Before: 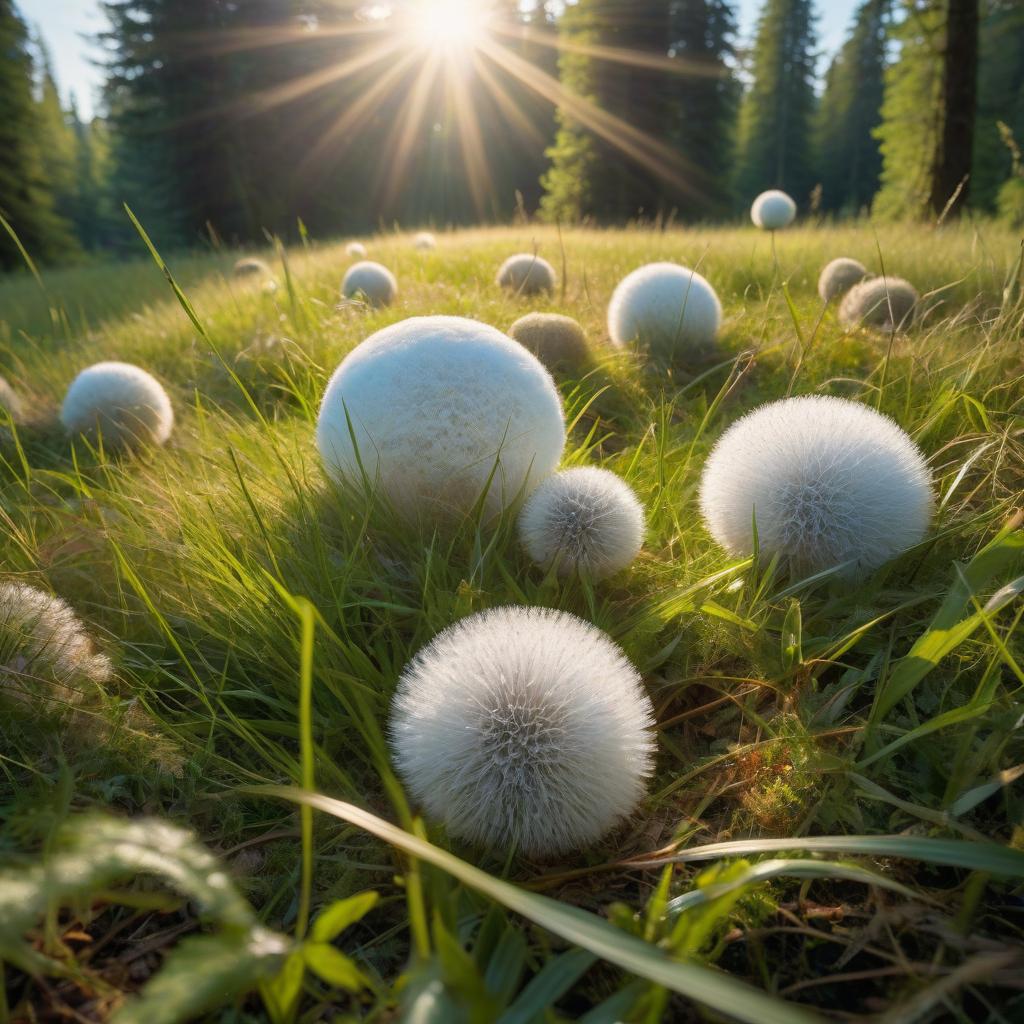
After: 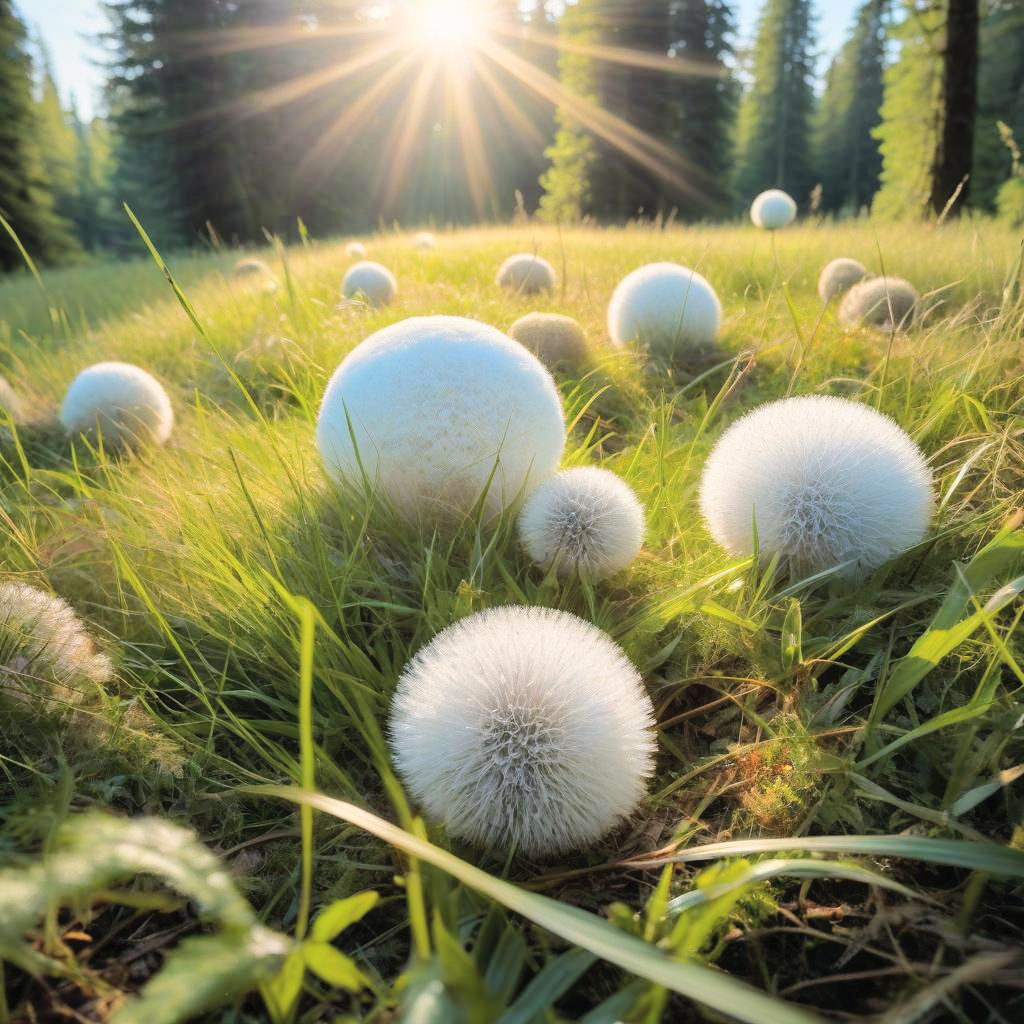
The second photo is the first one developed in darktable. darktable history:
tone curve: curves: ch0 [(0, 0) (0.003, 0.002) (0.011, 0.009) (0.025, 0.018) (0.044, 0.03) (0.069, 0.043) (0.1, 0.057) (0.136, 0.079) (0.177, 0.125) (0.224, 0.178) (0.277, 0.255) (0.335, 0.341) (0.399, 0.443) (0.468, 0.553) (0.543, 0.644) (0.623, 0.718) (0.709, 0.779) (0.801, 0.849) (0.898, 0.929) (1, 1)], color space Lab, linked channels, preserve colors none
contrast brightness saturation: brightness 0.153
